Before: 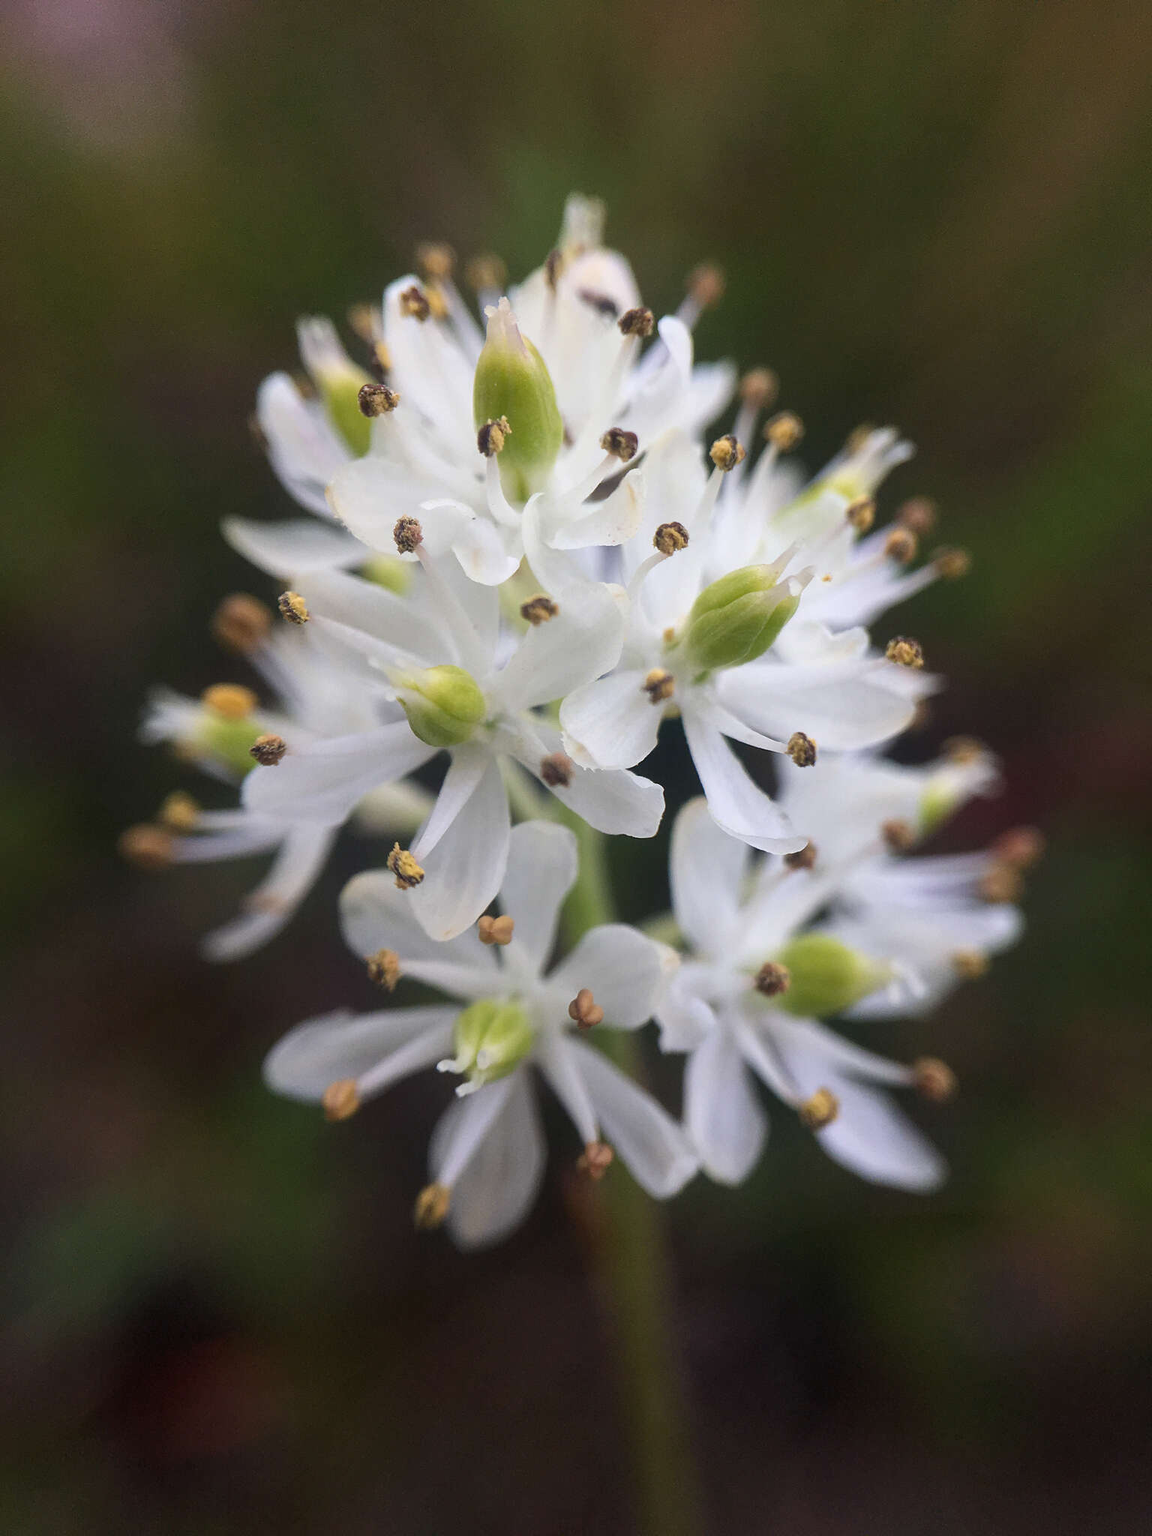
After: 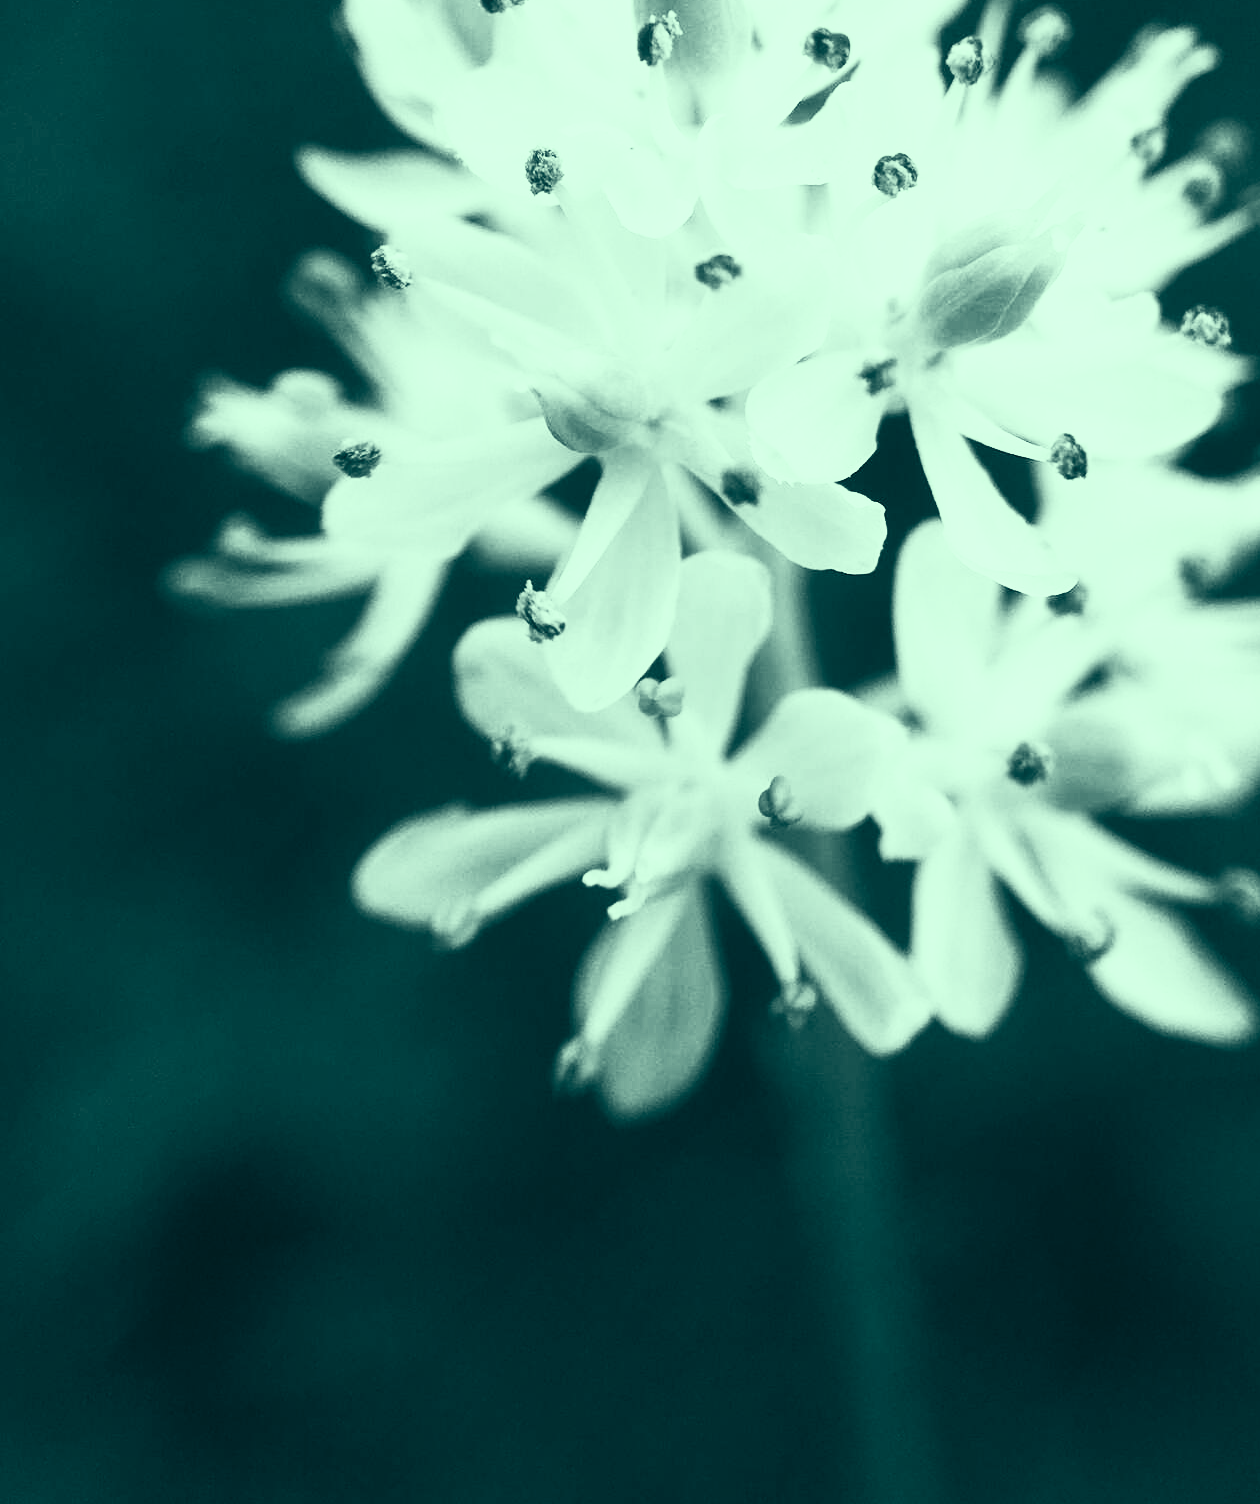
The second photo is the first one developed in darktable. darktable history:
crop: top 26.531%, right 17.959%
color correction: highlights a* -20.08, highlights b* 9.8, shadows a* -20.4, shadows b* -10.76
contrast brightness saturation: contrast 0.53, brightness 0.47, saturation -1
